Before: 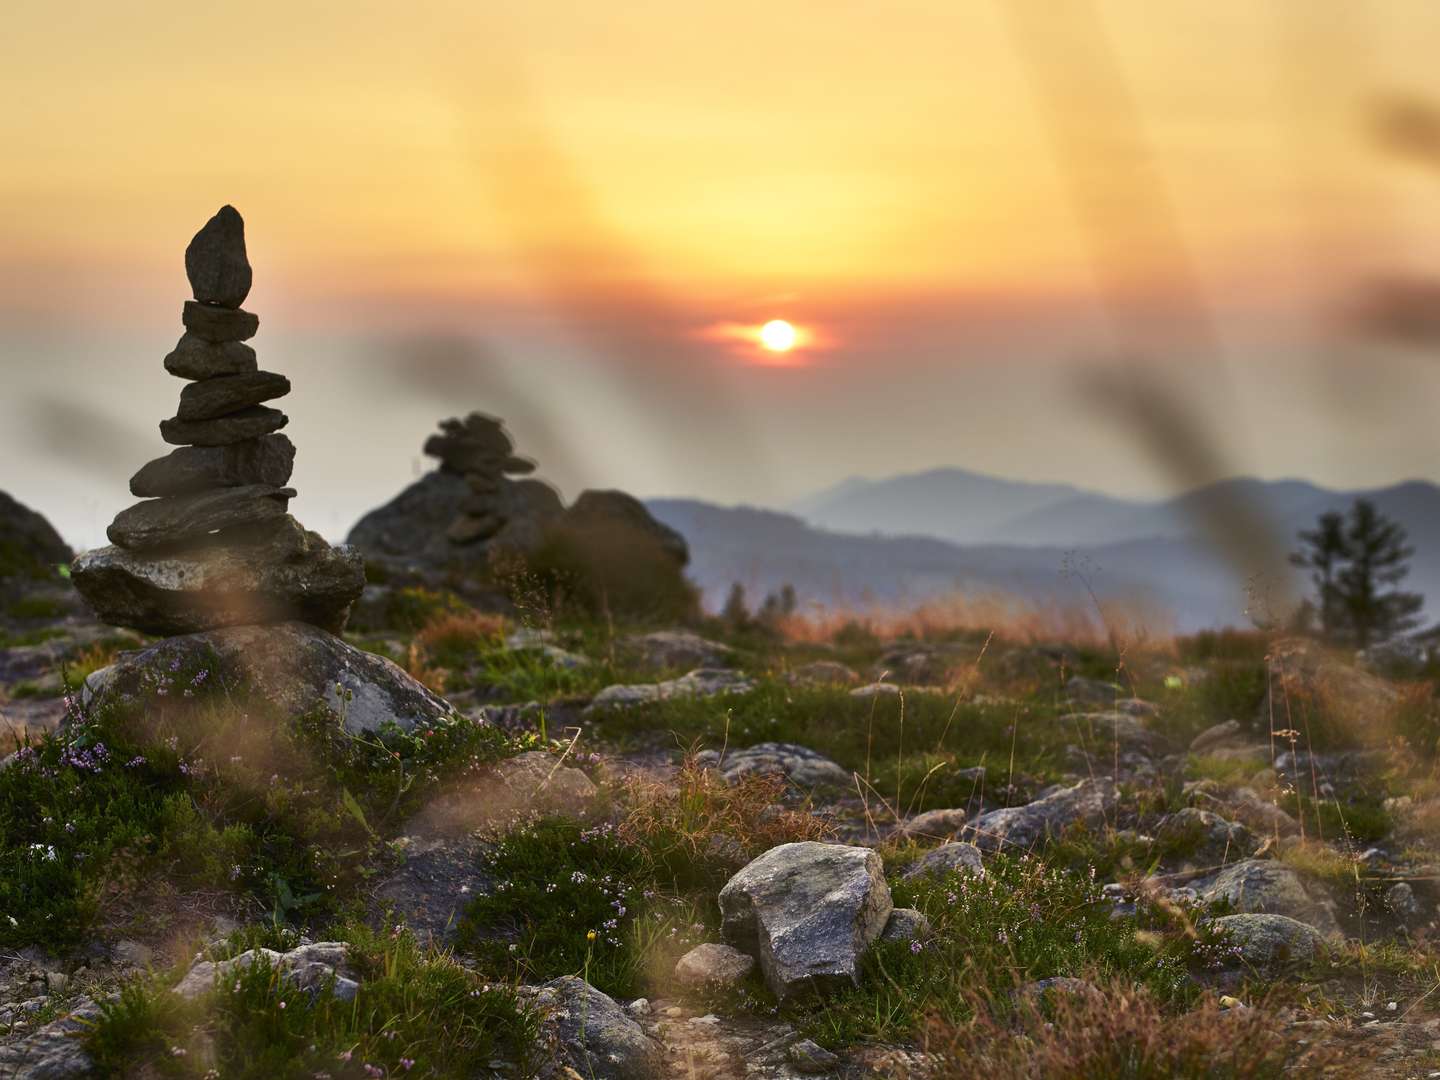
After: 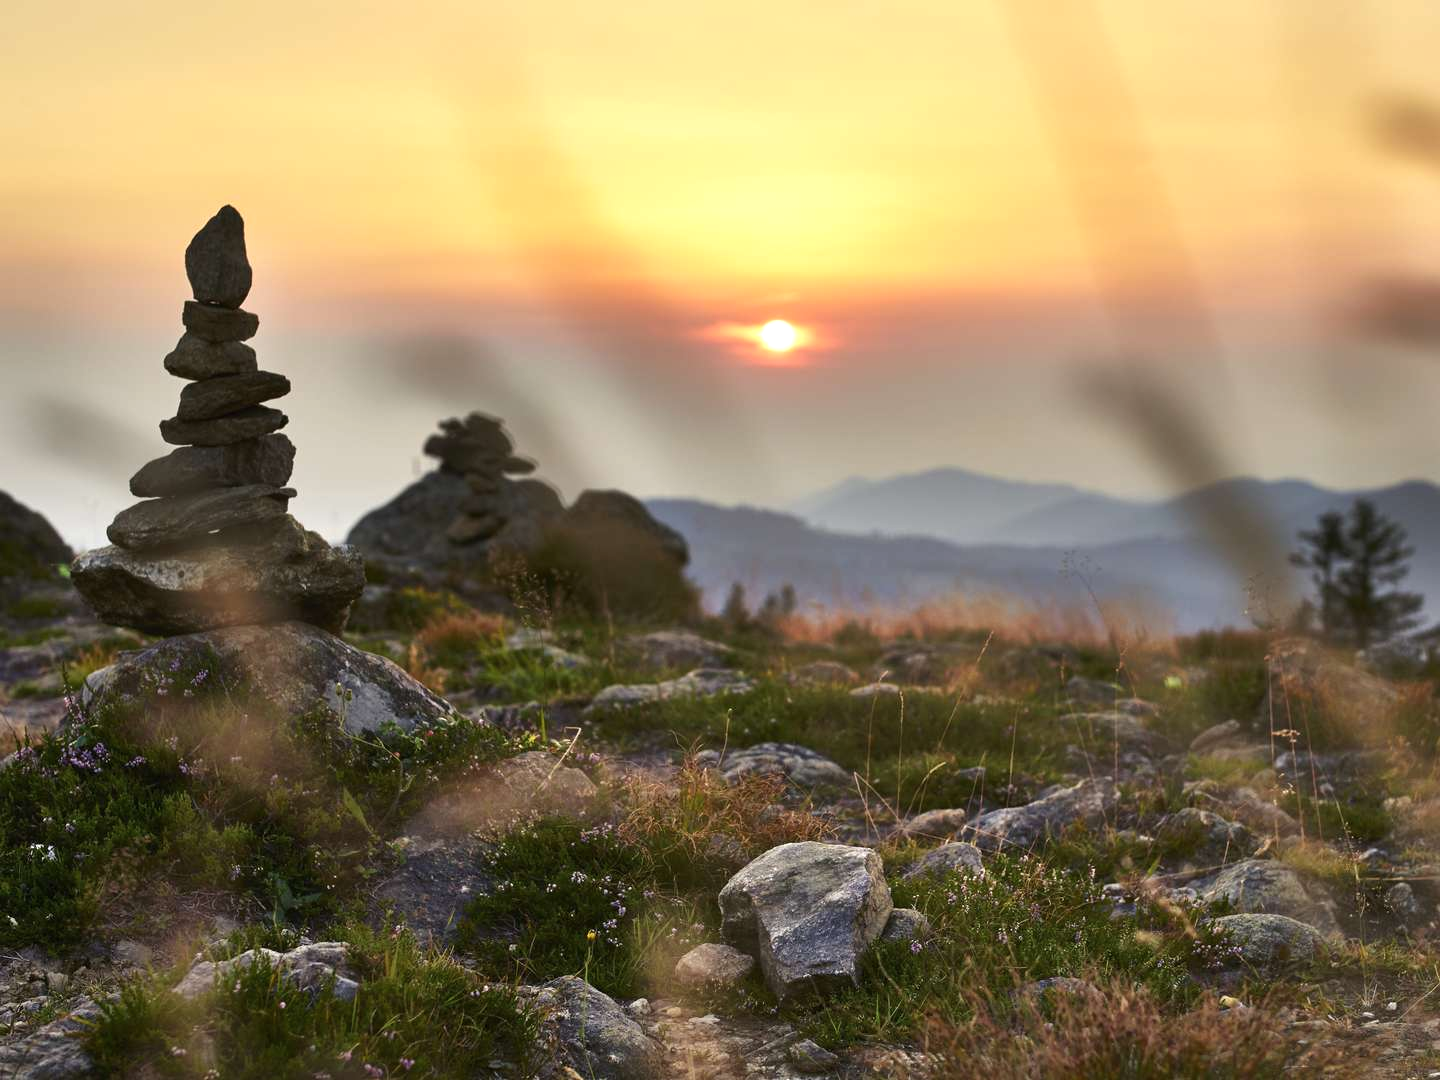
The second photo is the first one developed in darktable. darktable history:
exposure: exposure 0.225 EV, compensate exposure bias true, compensate highlight preservation false
contrast brightness saturation: saturation -0.058
